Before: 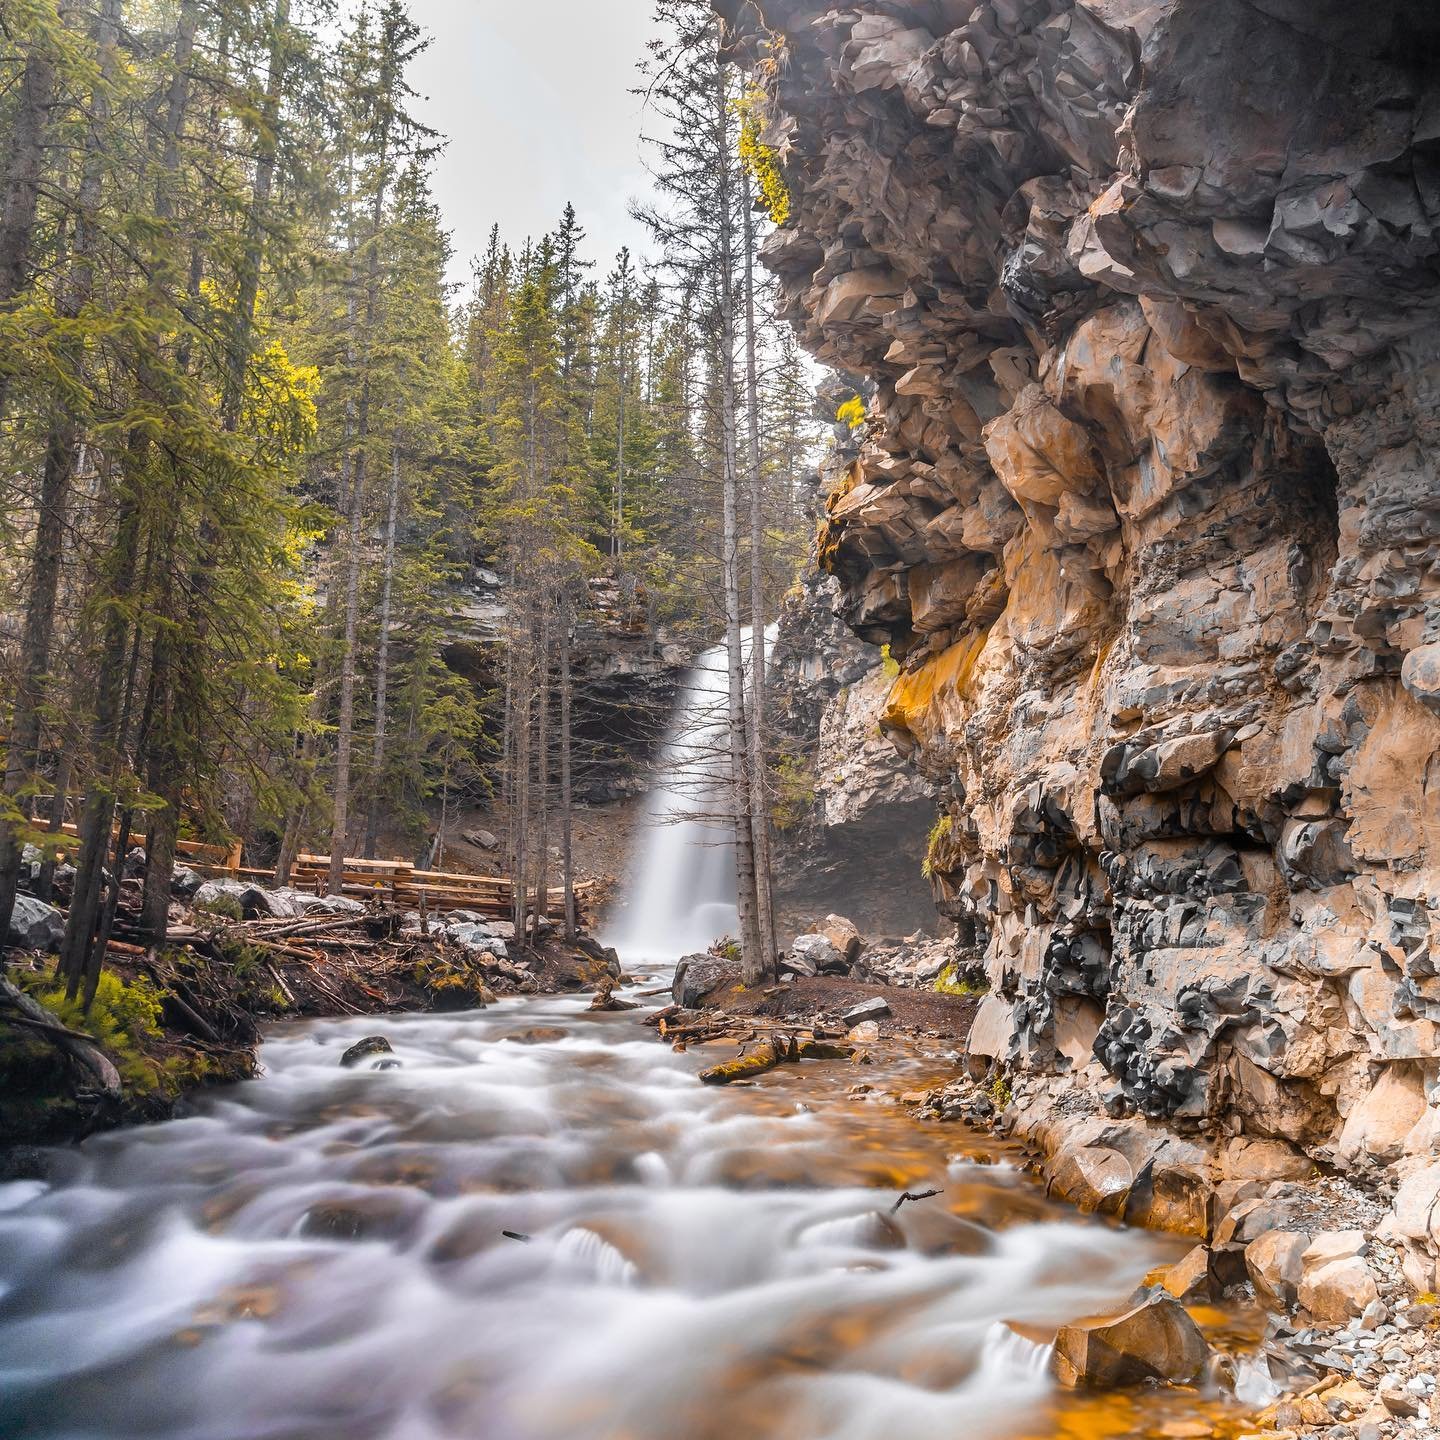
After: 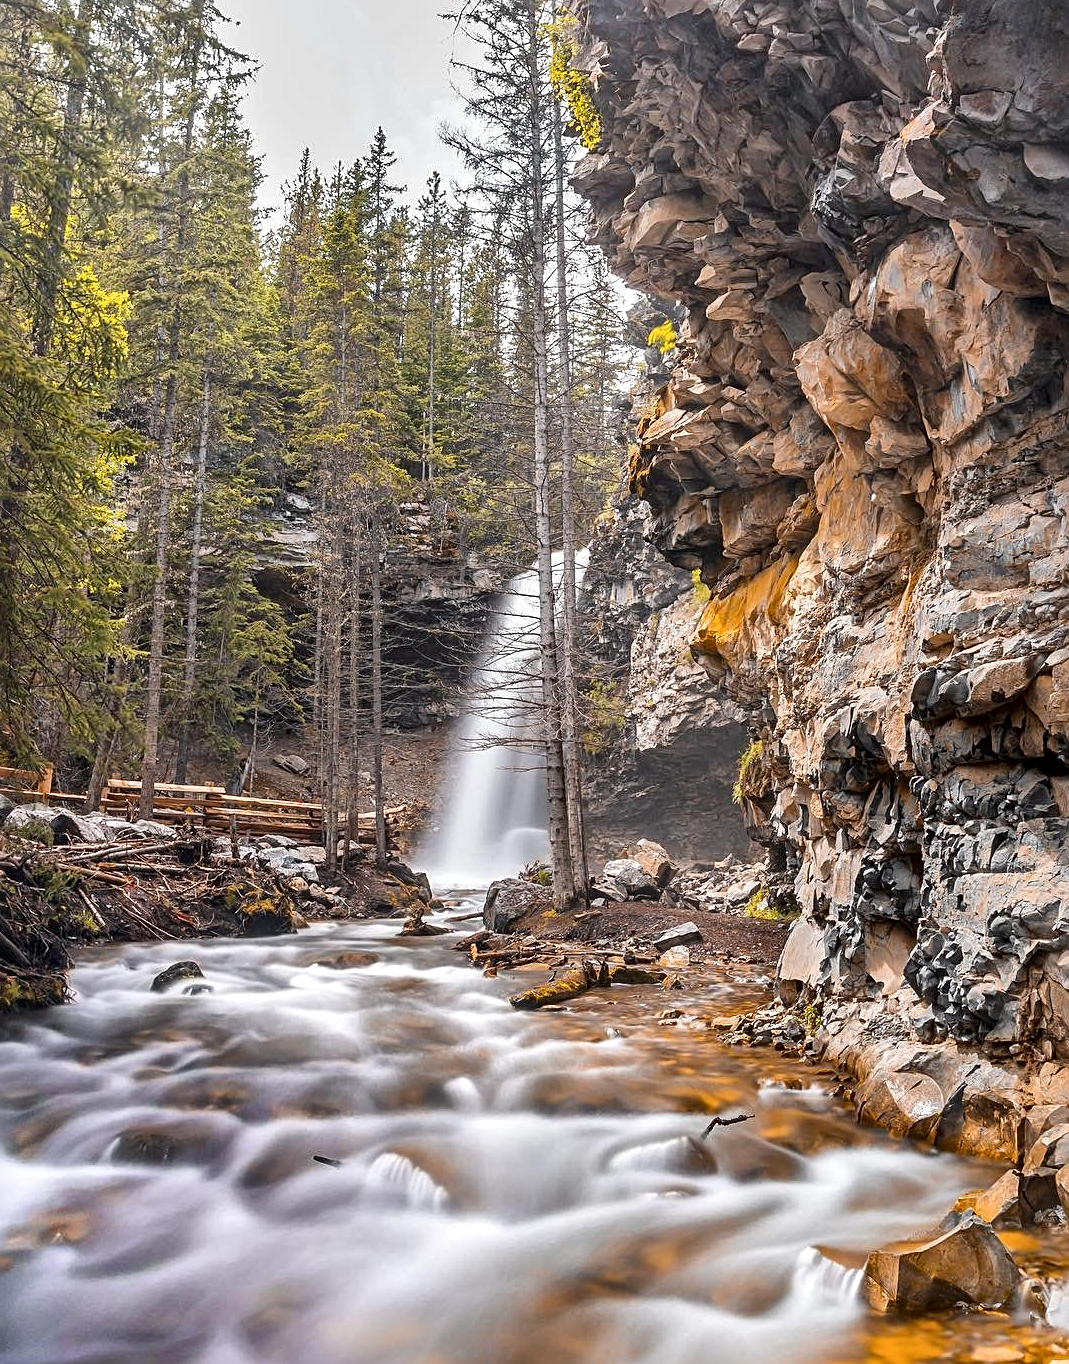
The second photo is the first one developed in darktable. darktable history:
sharpen: radius 2.167, amount 0.381, threshold 0
white balance: red 1, blue 1
crop and rotate: left 13.15%, top 5.251%, right 12.609%
local contrast: mode bilateral grid, contrast 20, coarseness 20, detail 150%, midtone range 0.2
